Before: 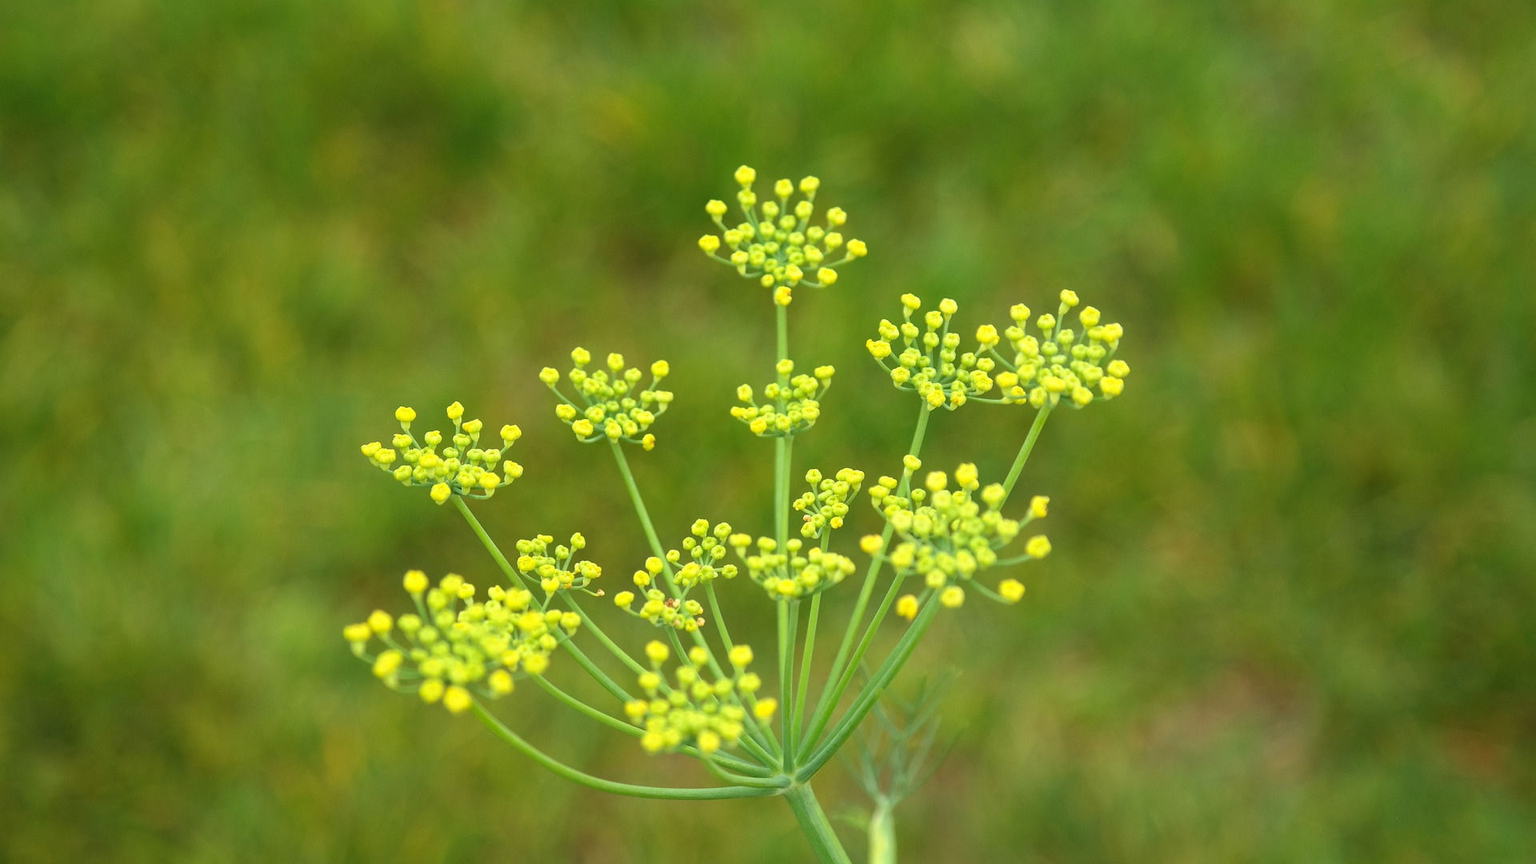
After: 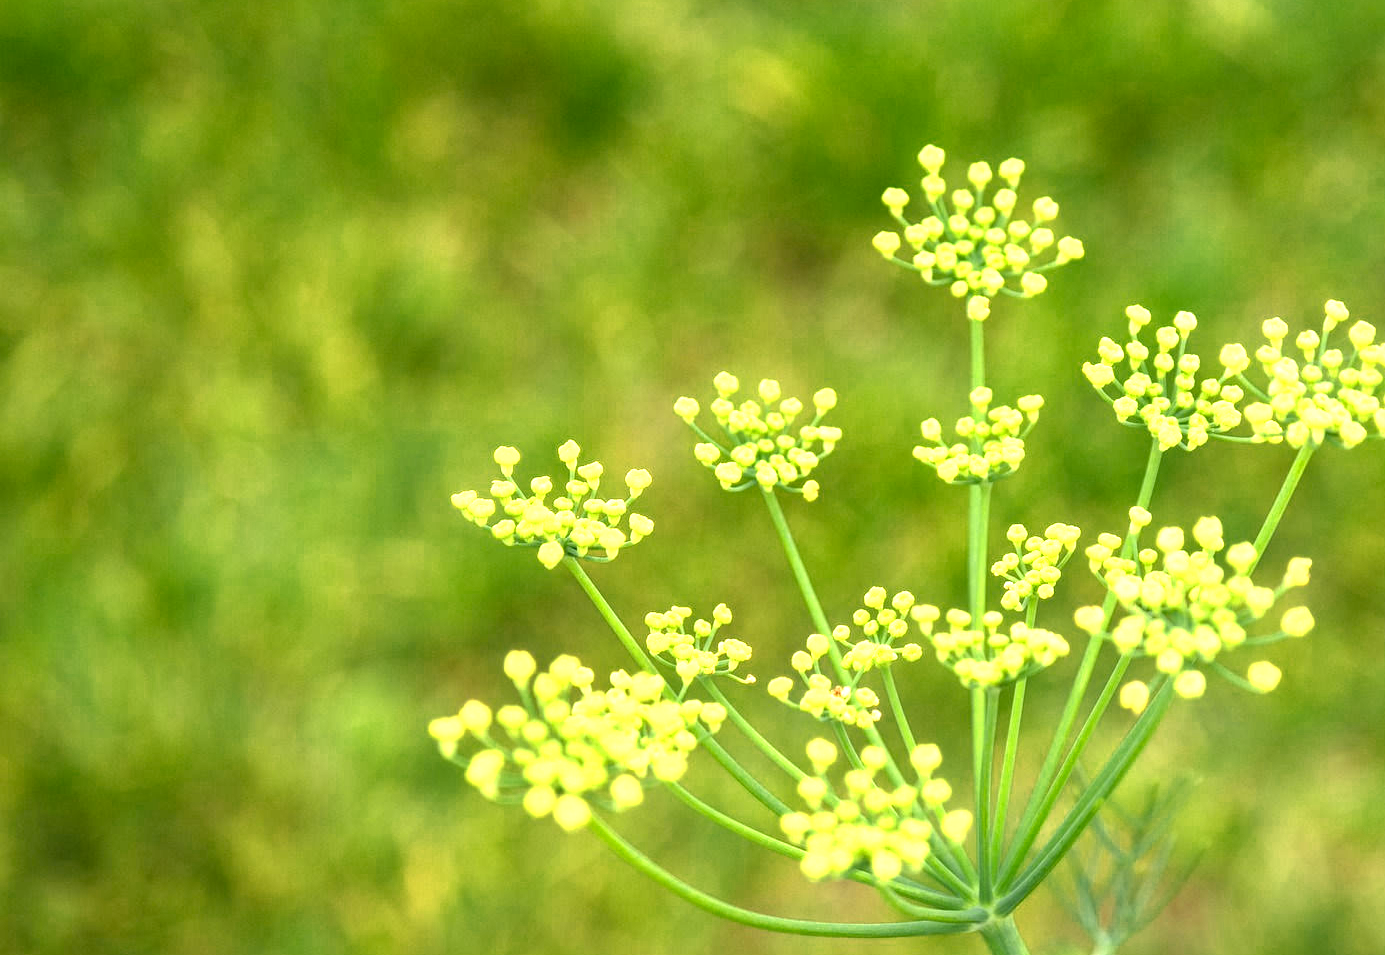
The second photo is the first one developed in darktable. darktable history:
exposure: black level correction 0.001, exposure 0.499 EV, compensate highlight preservation false
crop: top 5.753%, right 27.844%, bottom 5.753%
color zones: curves: ch0 [(0.004, 0.305) (0.261, 0.623) (0.389, 0.399) (0.708, 0.571) (0.947, 0.34)]; ch1 [(0.025, 0.645) (0.229, 0.584) (0.326, 0.551) (0.484, 0.262) (0.757, 0.643)]
local contrast: on, module defaults
